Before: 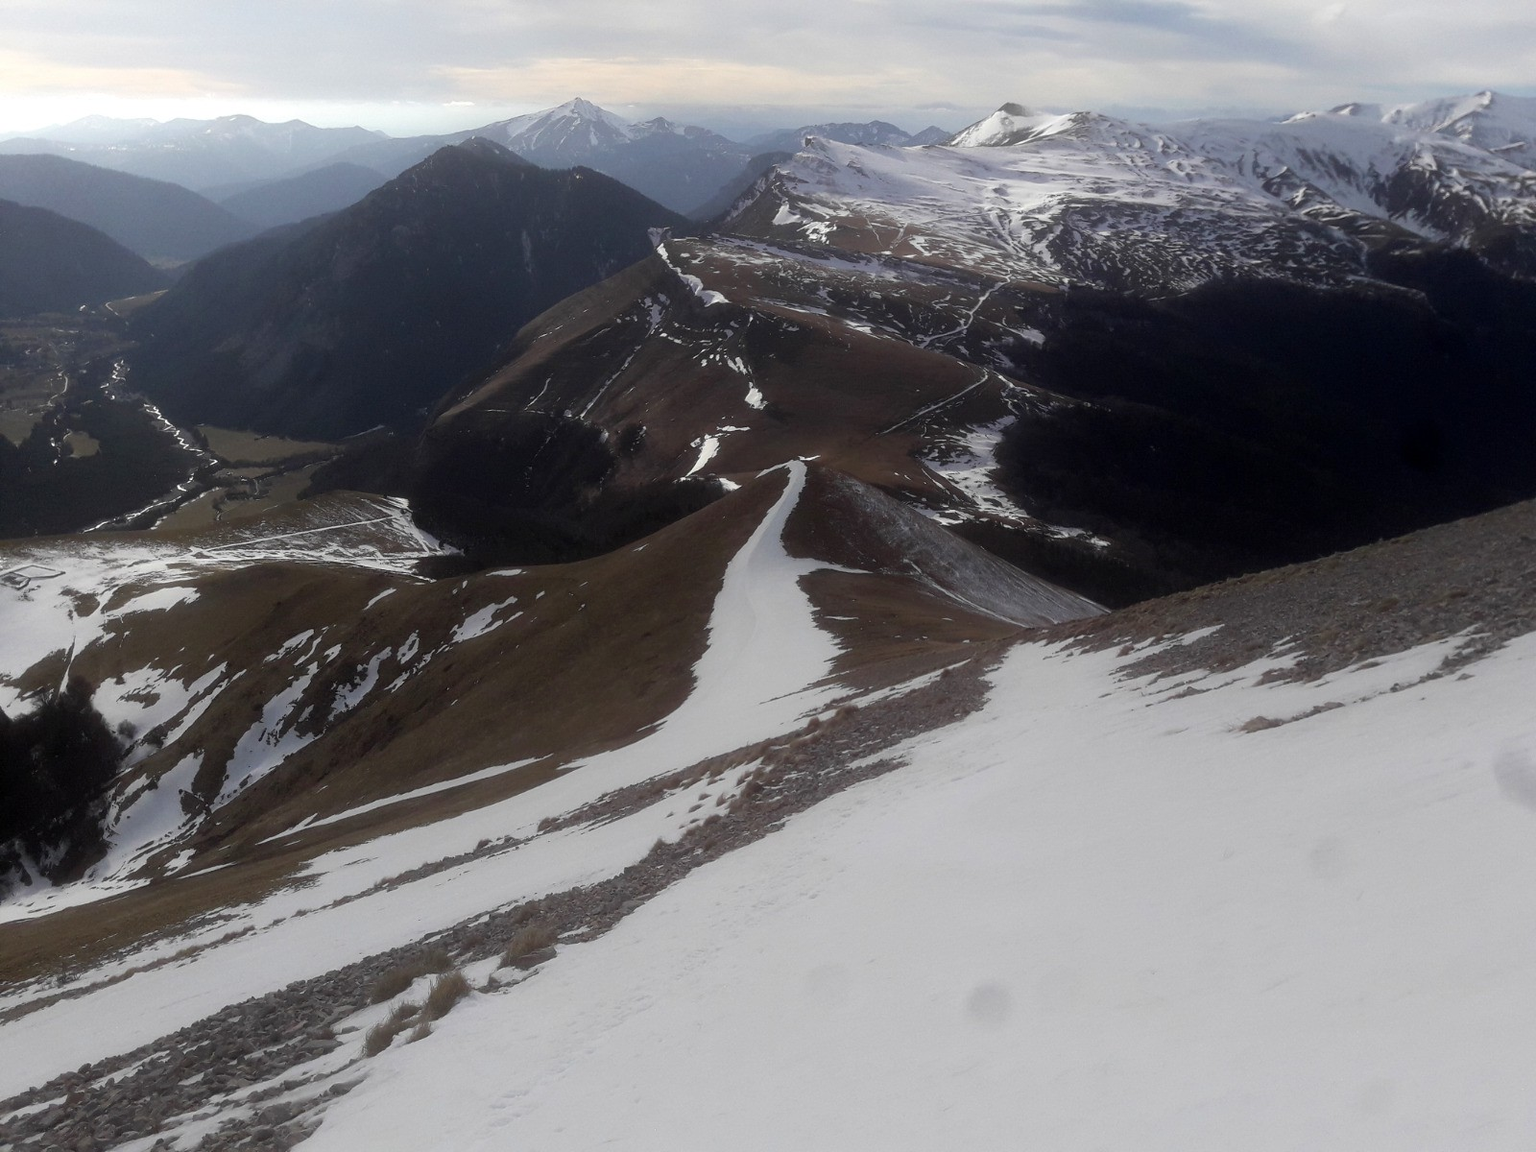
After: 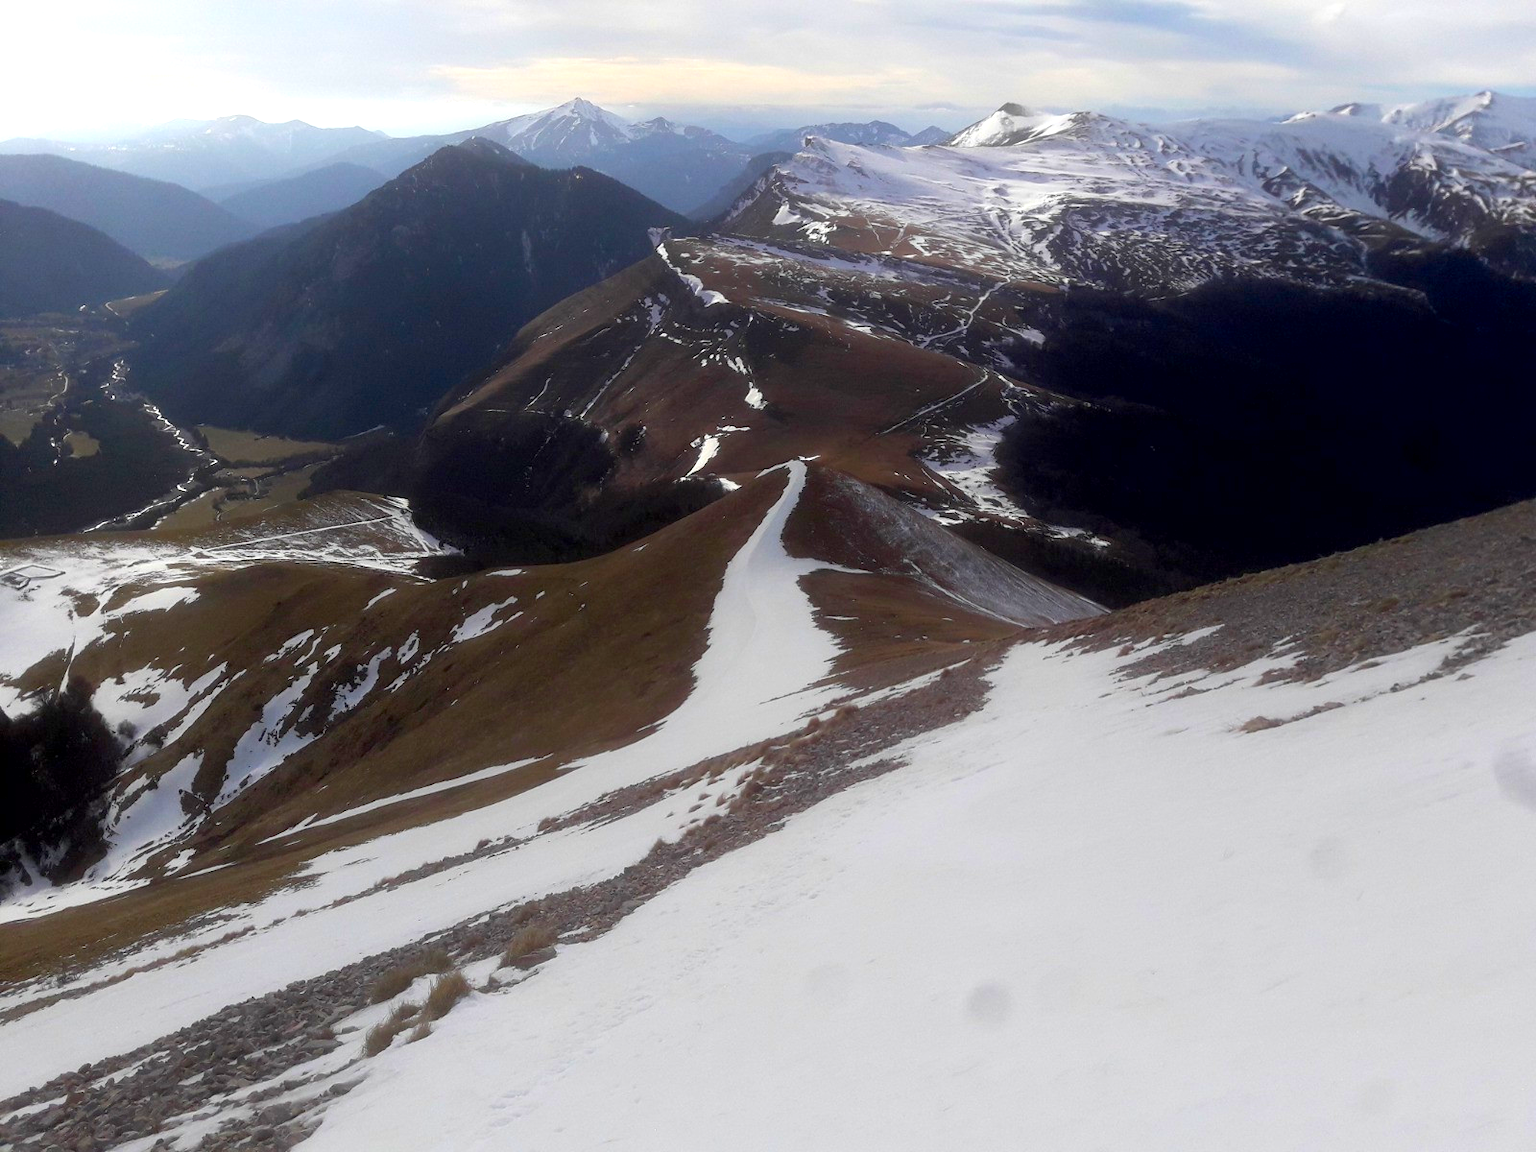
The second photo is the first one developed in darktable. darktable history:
contrast brightness saturation: saturation 0.505
exposure: black level correction 0.003, exposure 0.387 EV, compensate highlight preservation false
